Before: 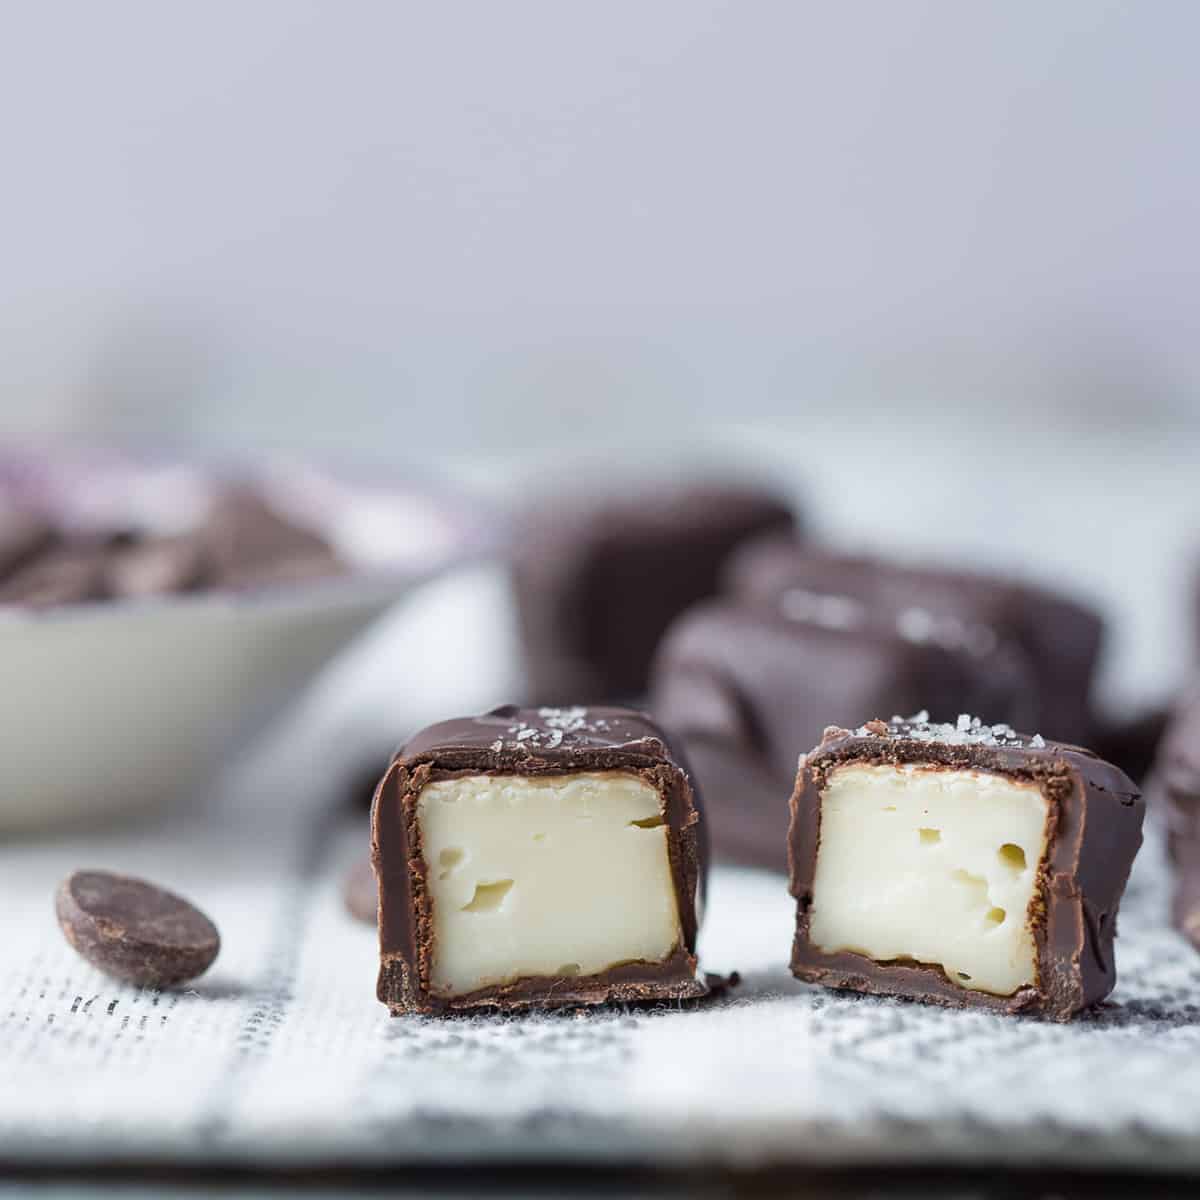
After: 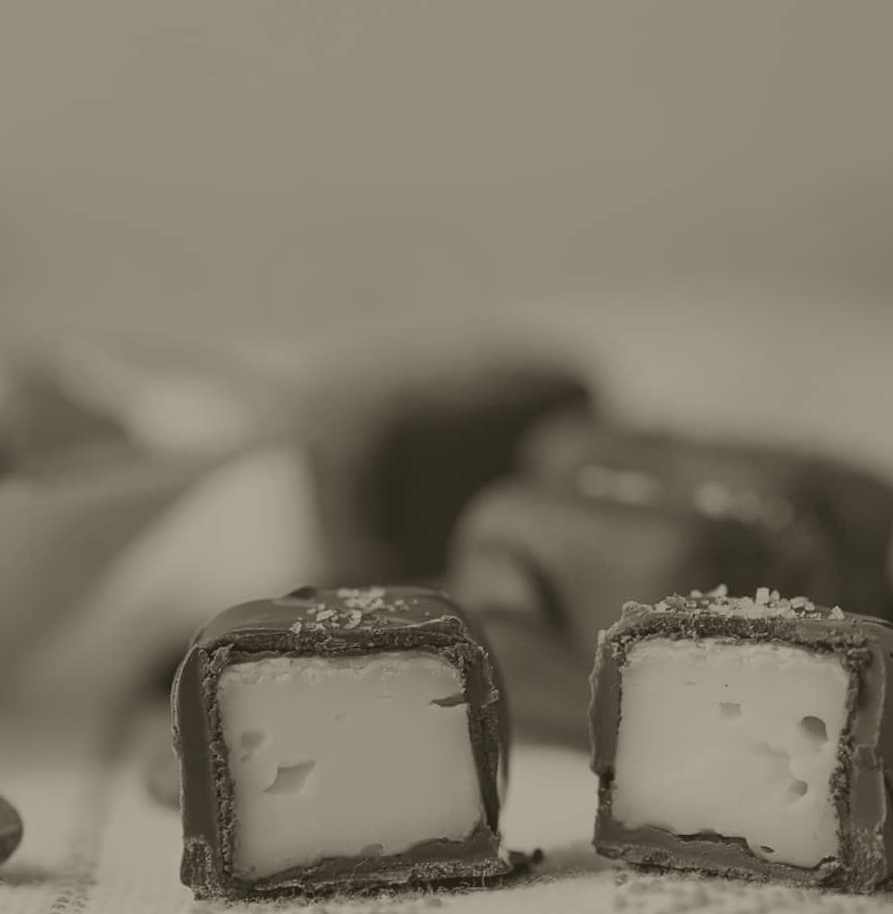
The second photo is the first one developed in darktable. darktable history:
rotate and perspective: rotation -1°, crop left 0.011, crop right 0.989, crop top 0.025, crop bottom 0.975
colorize: hue 41.44°, saturation 22%, source mix 60%, lightness 10.61%
crop: left 16.768%, top 8.653%, right 8.362%, bottom 12.485%
